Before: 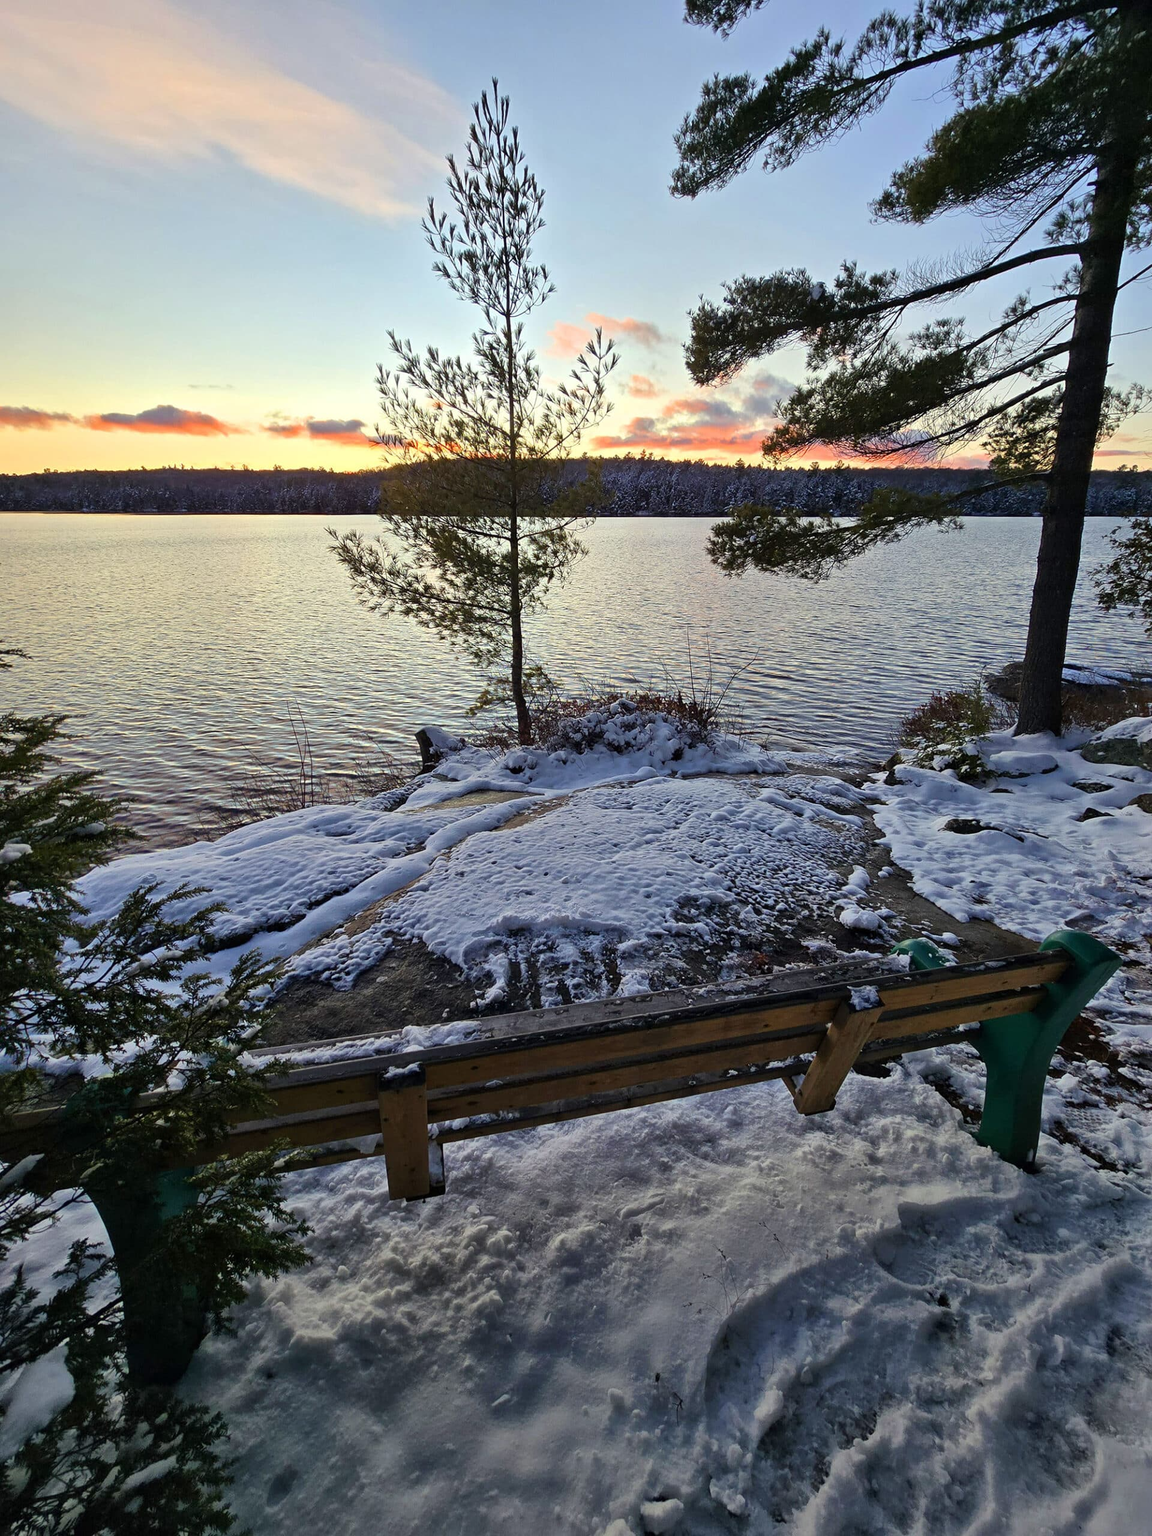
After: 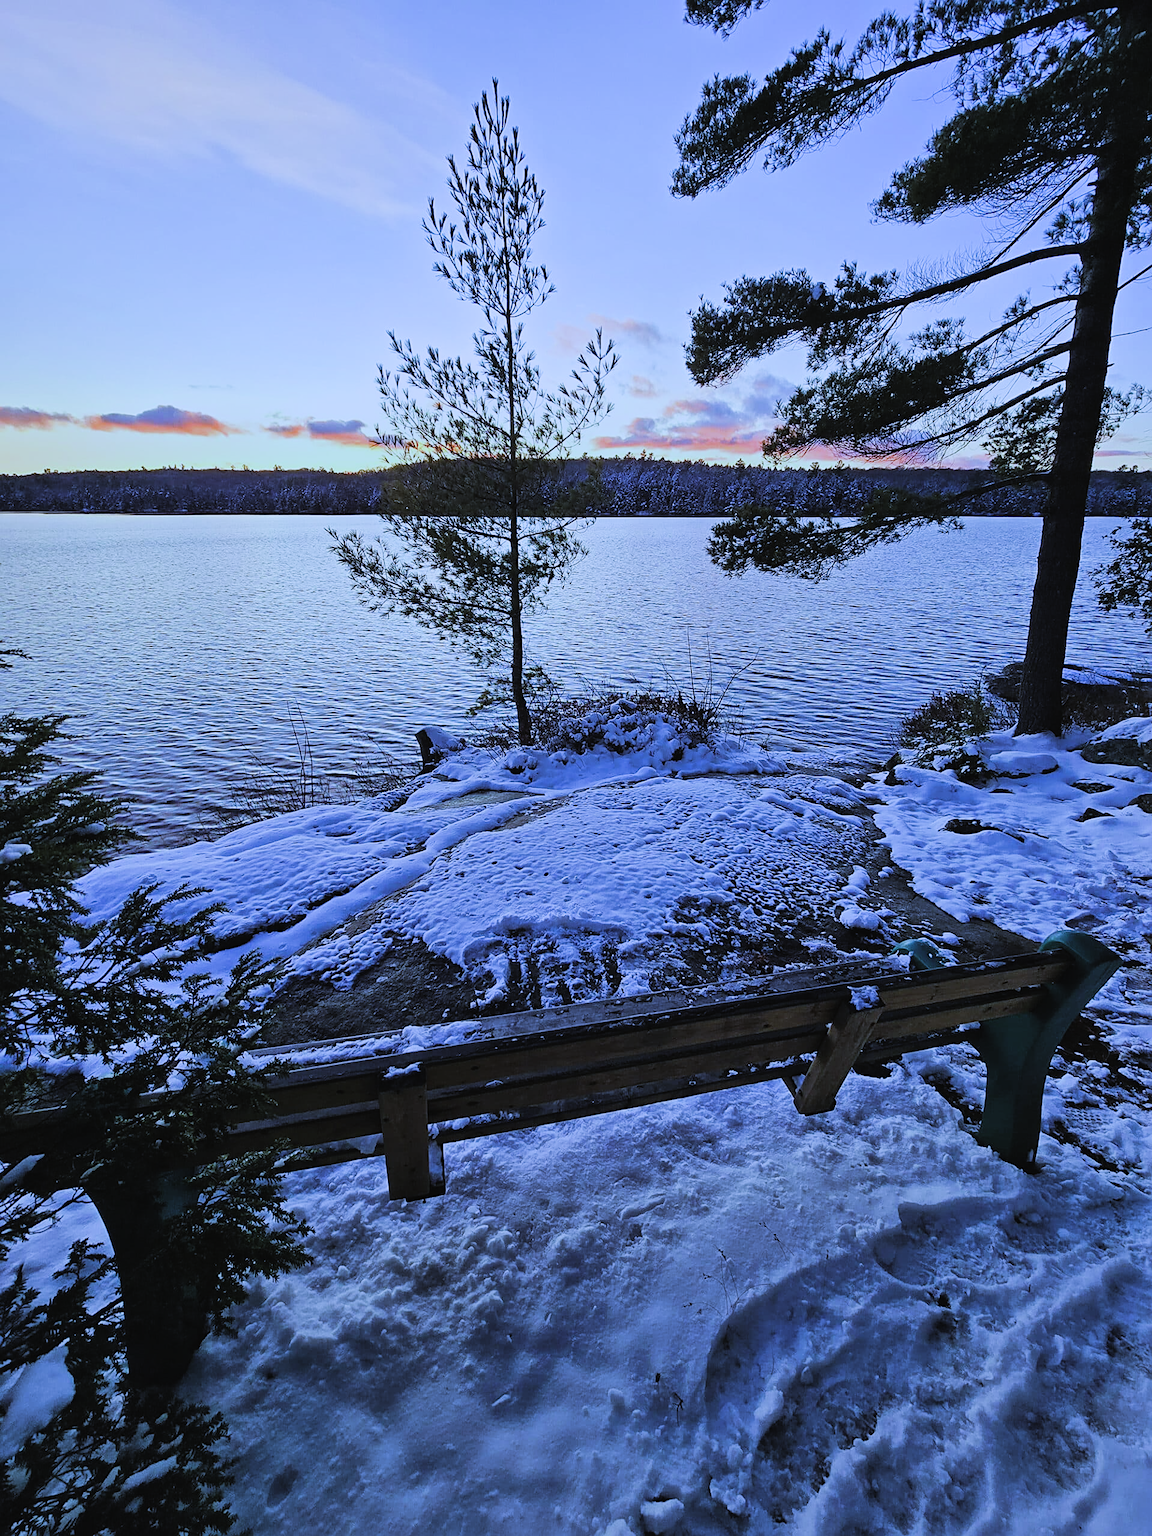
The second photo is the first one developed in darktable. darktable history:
filmic rgb: black relative exposure -5 EV, hardness 2.88, contrast 1.3, highlights saturation mix -30%
exposure: black level correction -0.023, exposure -0.039 EV, compensate highlight preservation false
sharpen: on, module defaults
white balance: red 0.766, blue 1.537
